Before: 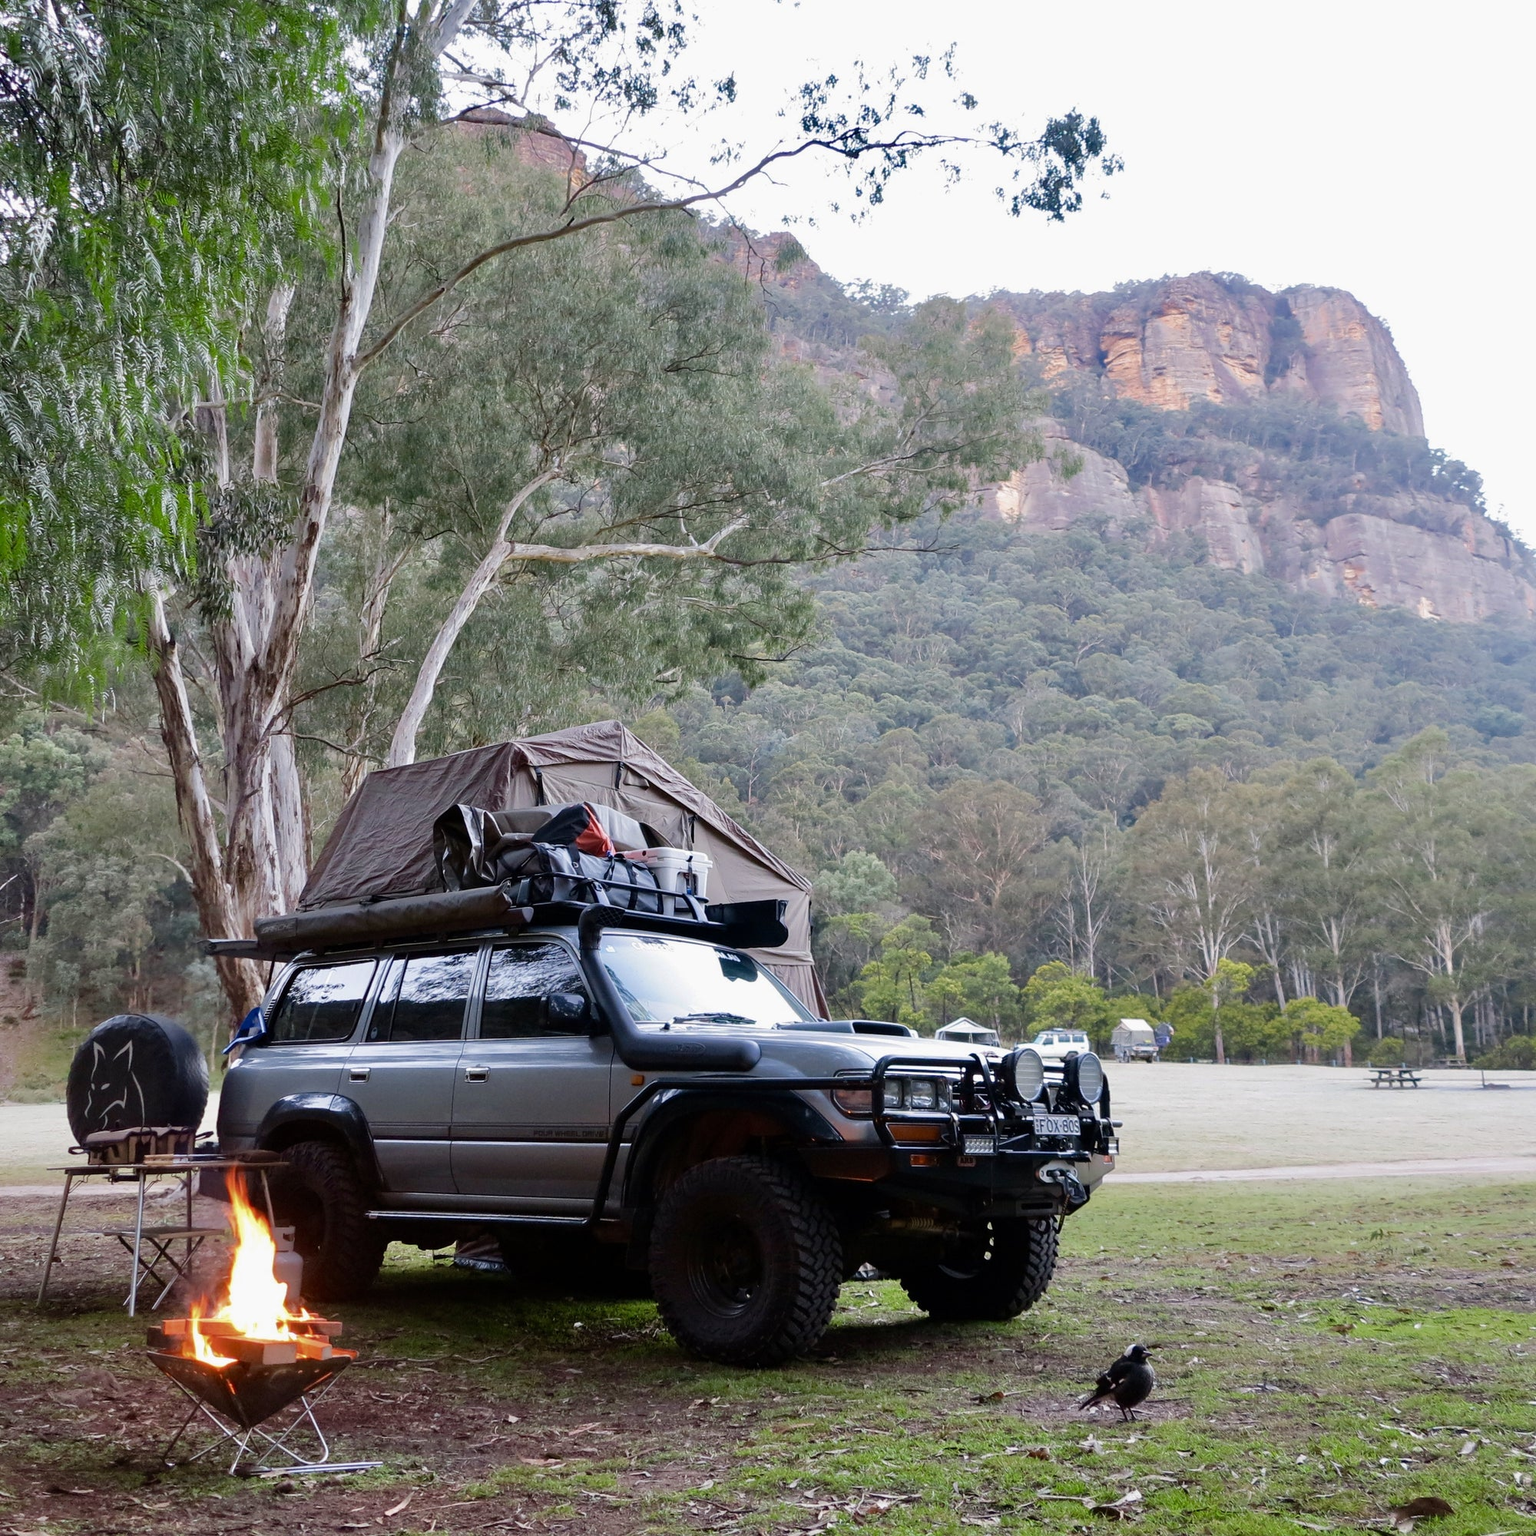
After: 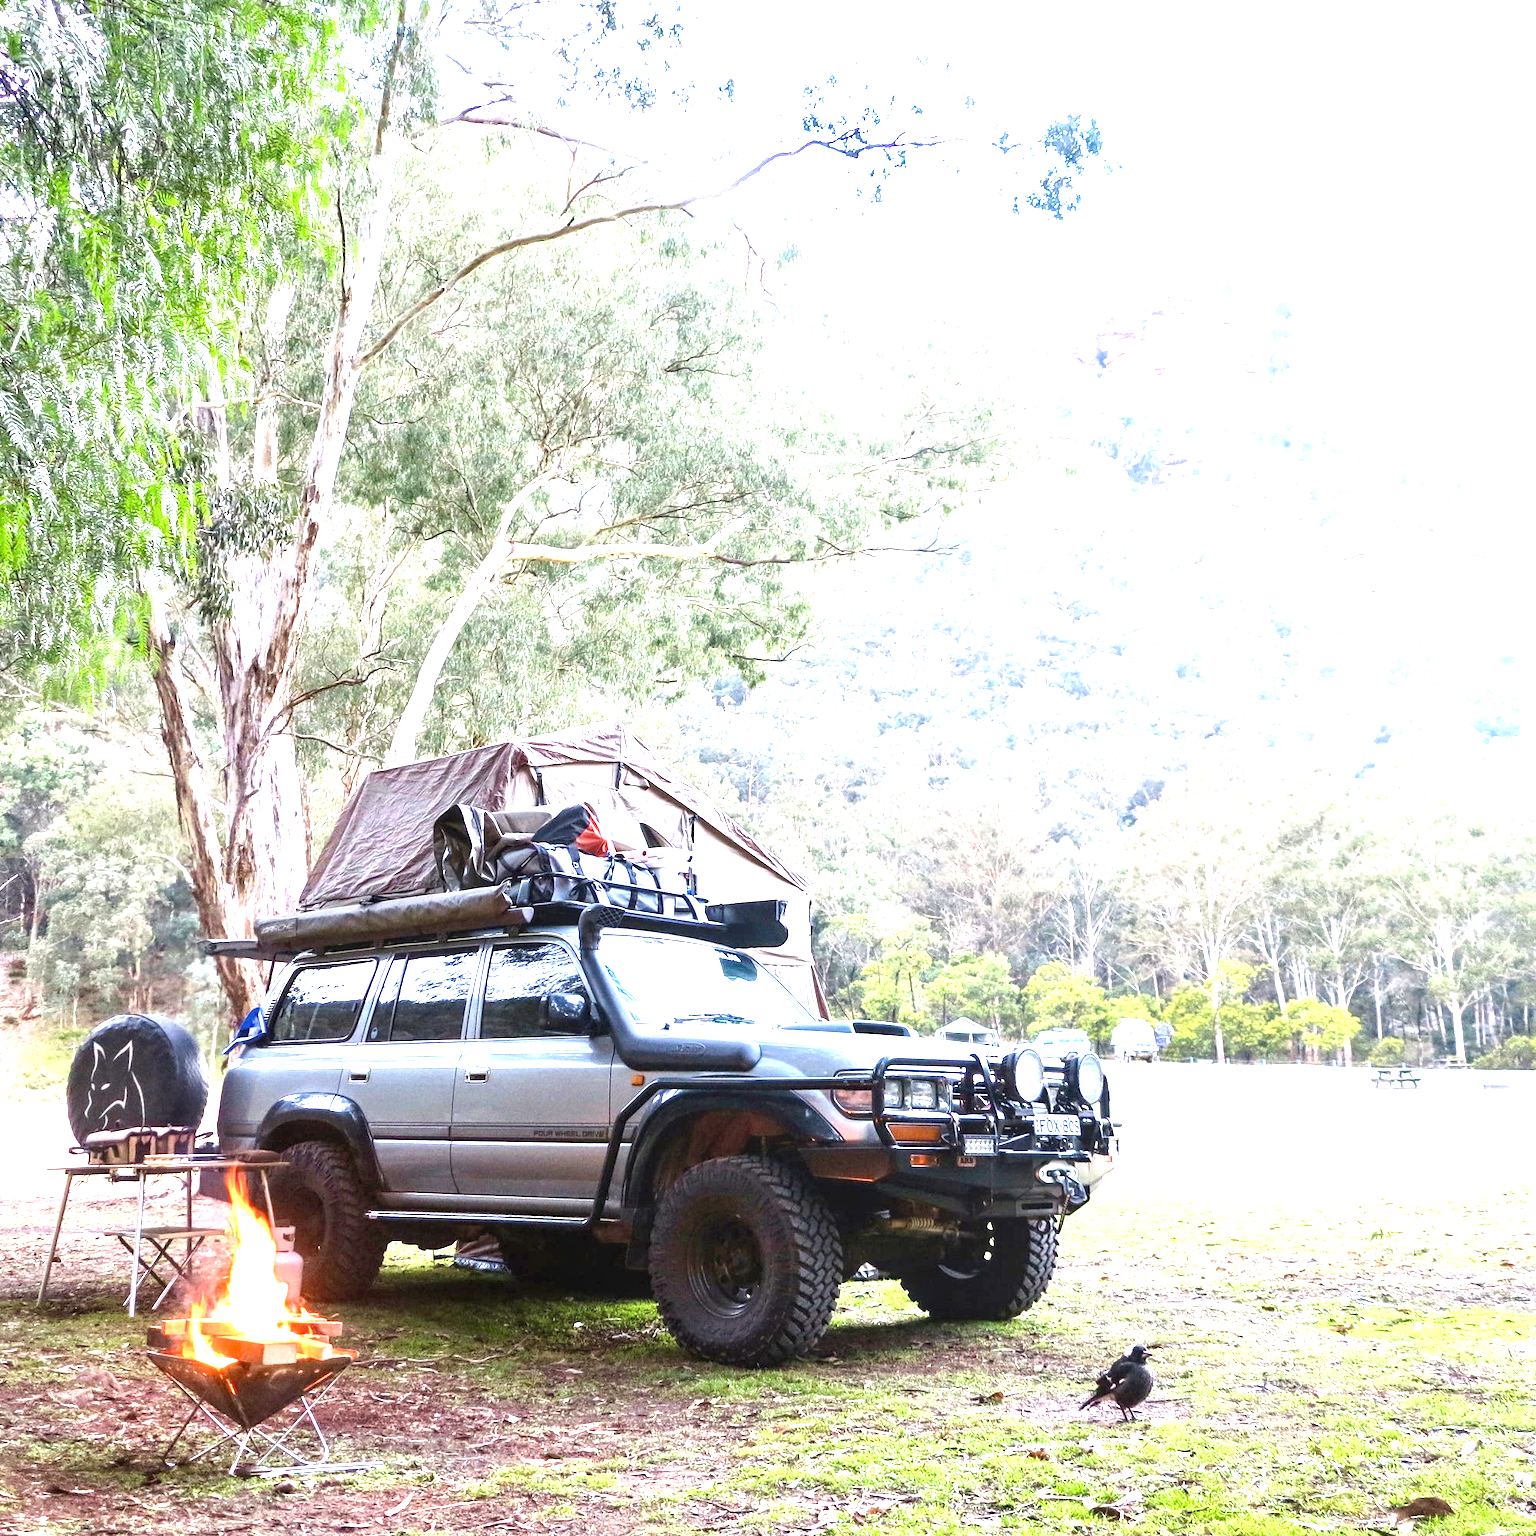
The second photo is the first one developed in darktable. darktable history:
exposure: exposure 2.266 EV, compensate exposure bias true, compensate highlight preservation false
local contrast: on, module defaults
